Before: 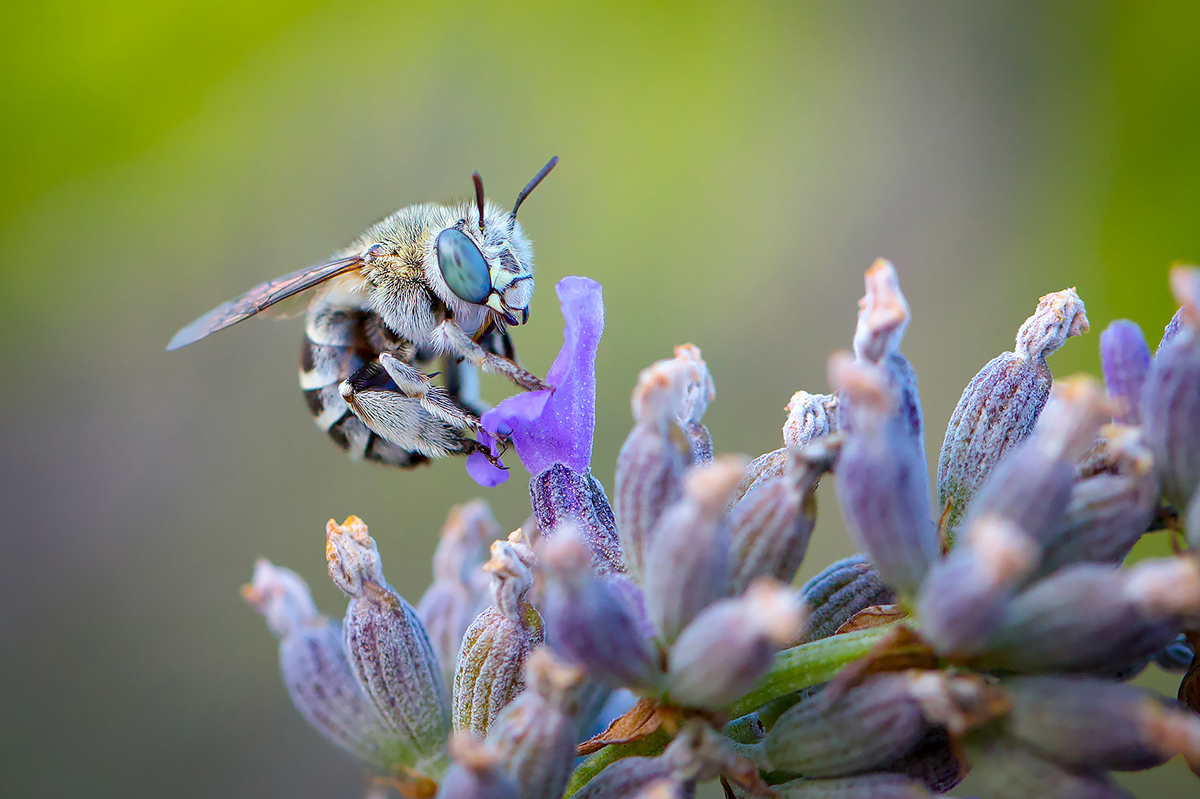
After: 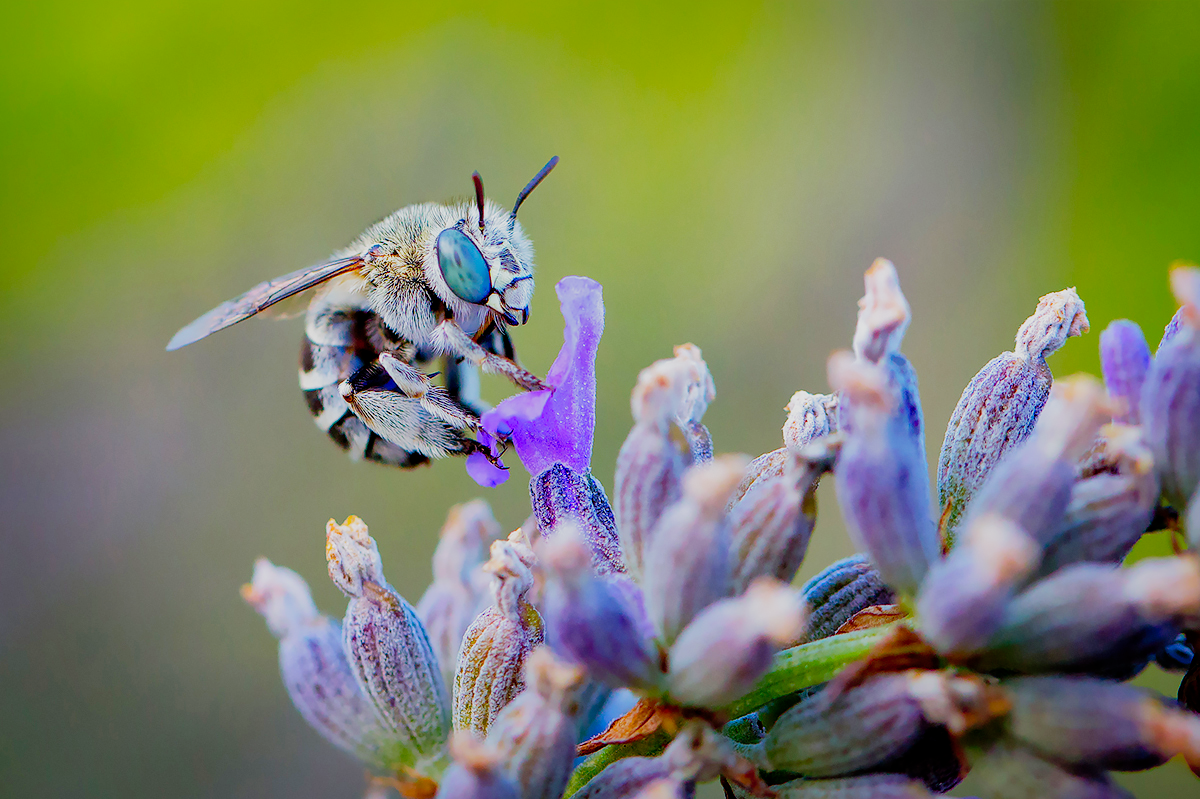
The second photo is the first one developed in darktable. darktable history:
shadows and highlights: shadows 39.81, highlights -59.69
levels: white 99.96%, levels [0, 0.478, 1]
filmic rgb: middle gray luminance 9.95%, black relative exposure -8.62 EV, white relative exposure 3.29 EV, target black luminance 0%, hardness 5.2, latitude 44.63%, contrast 1.305, highlights saturation mix 3.93%, shadows ↔ highlights balance 25.24%, preserve chrominance no, color science v5 (2021), contrast in shadows safe, contrast in highlights safe
